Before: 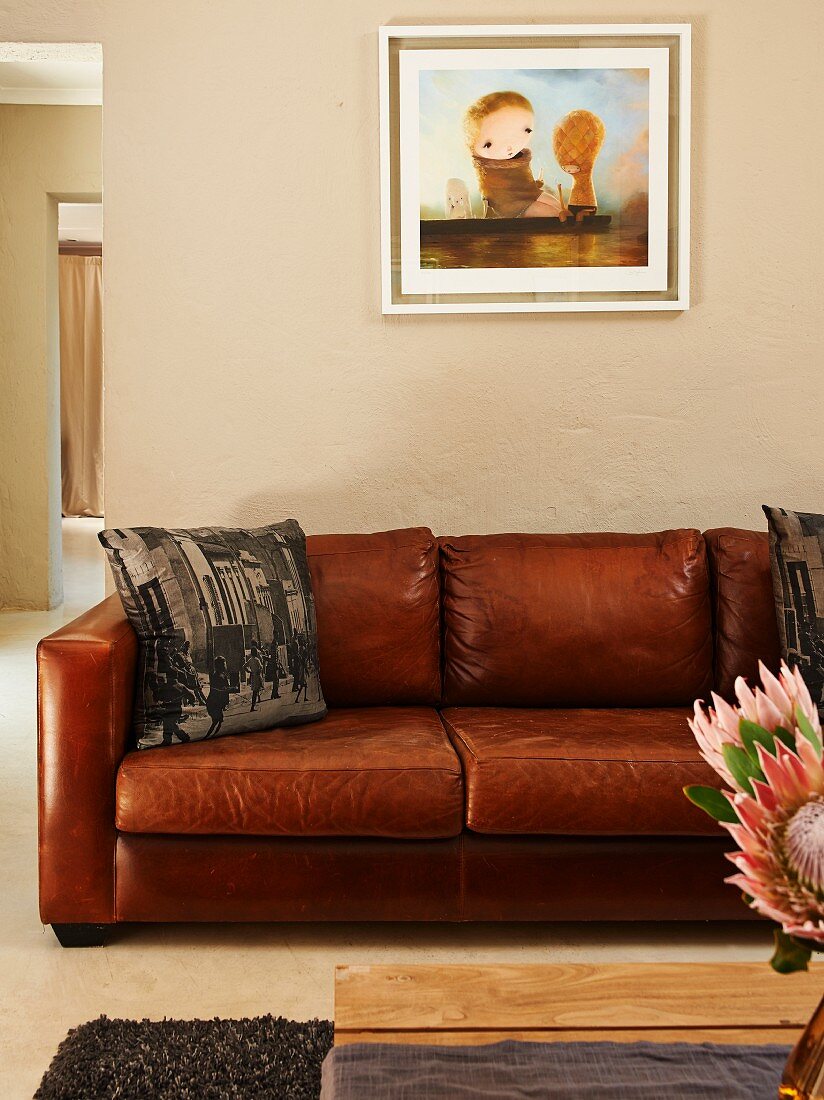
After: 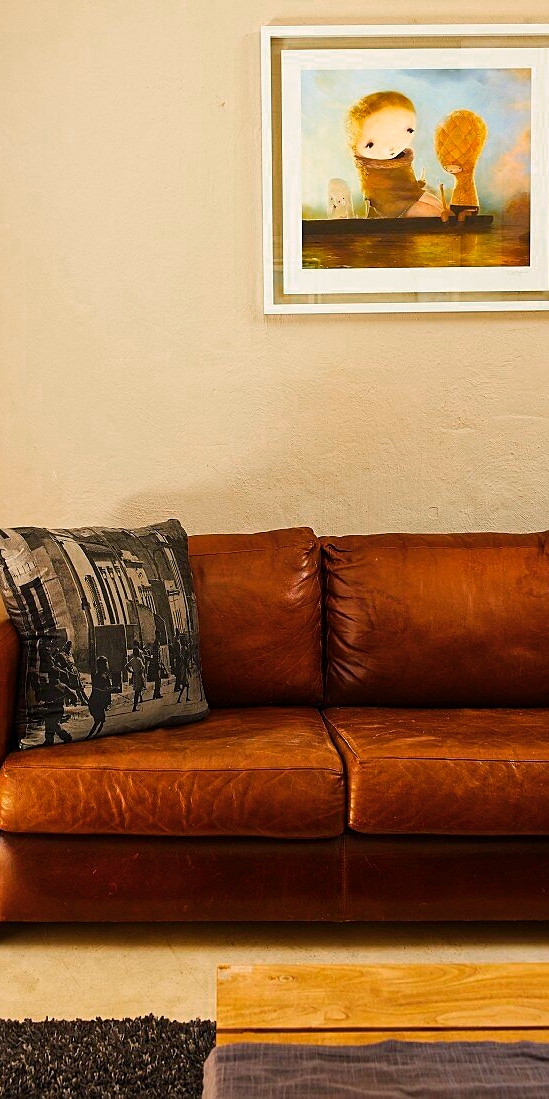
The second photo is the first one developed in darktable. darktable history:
color zones: curves: ch0 [(0, 0.465) (0.092, 0.596) (0.289, 0.464) (0.429, 0.453) (0.571, 0.464) (0.714, 0.455) (0.857, 0.462) (1, 0.465)]
color balance rgb: power › hue 172.15°, linear chroma grading › global chroma 9.009%, perceptual saturation grading › global saturation 24.904%
crop and rotate: left 14.345%, right 18.986%
sharpen: amount 0.2
